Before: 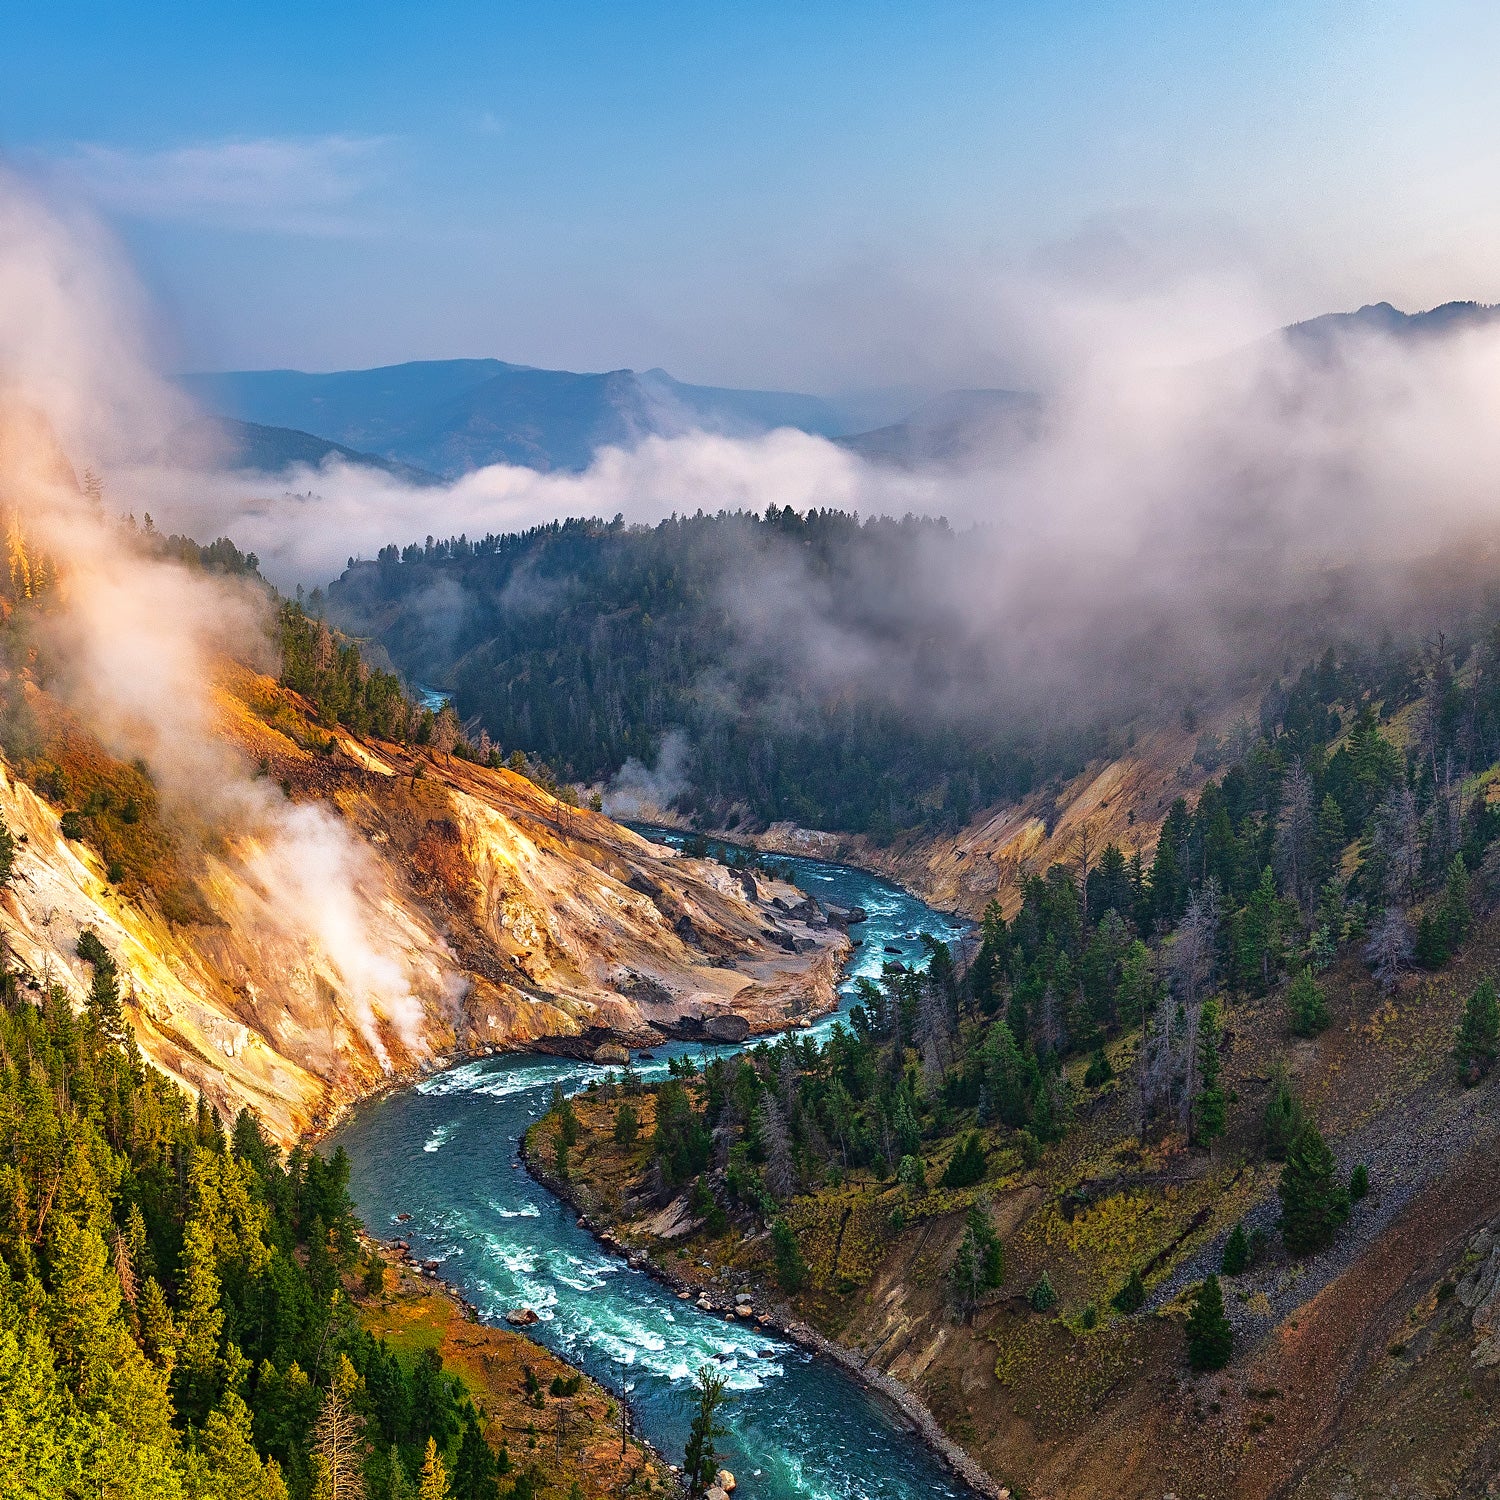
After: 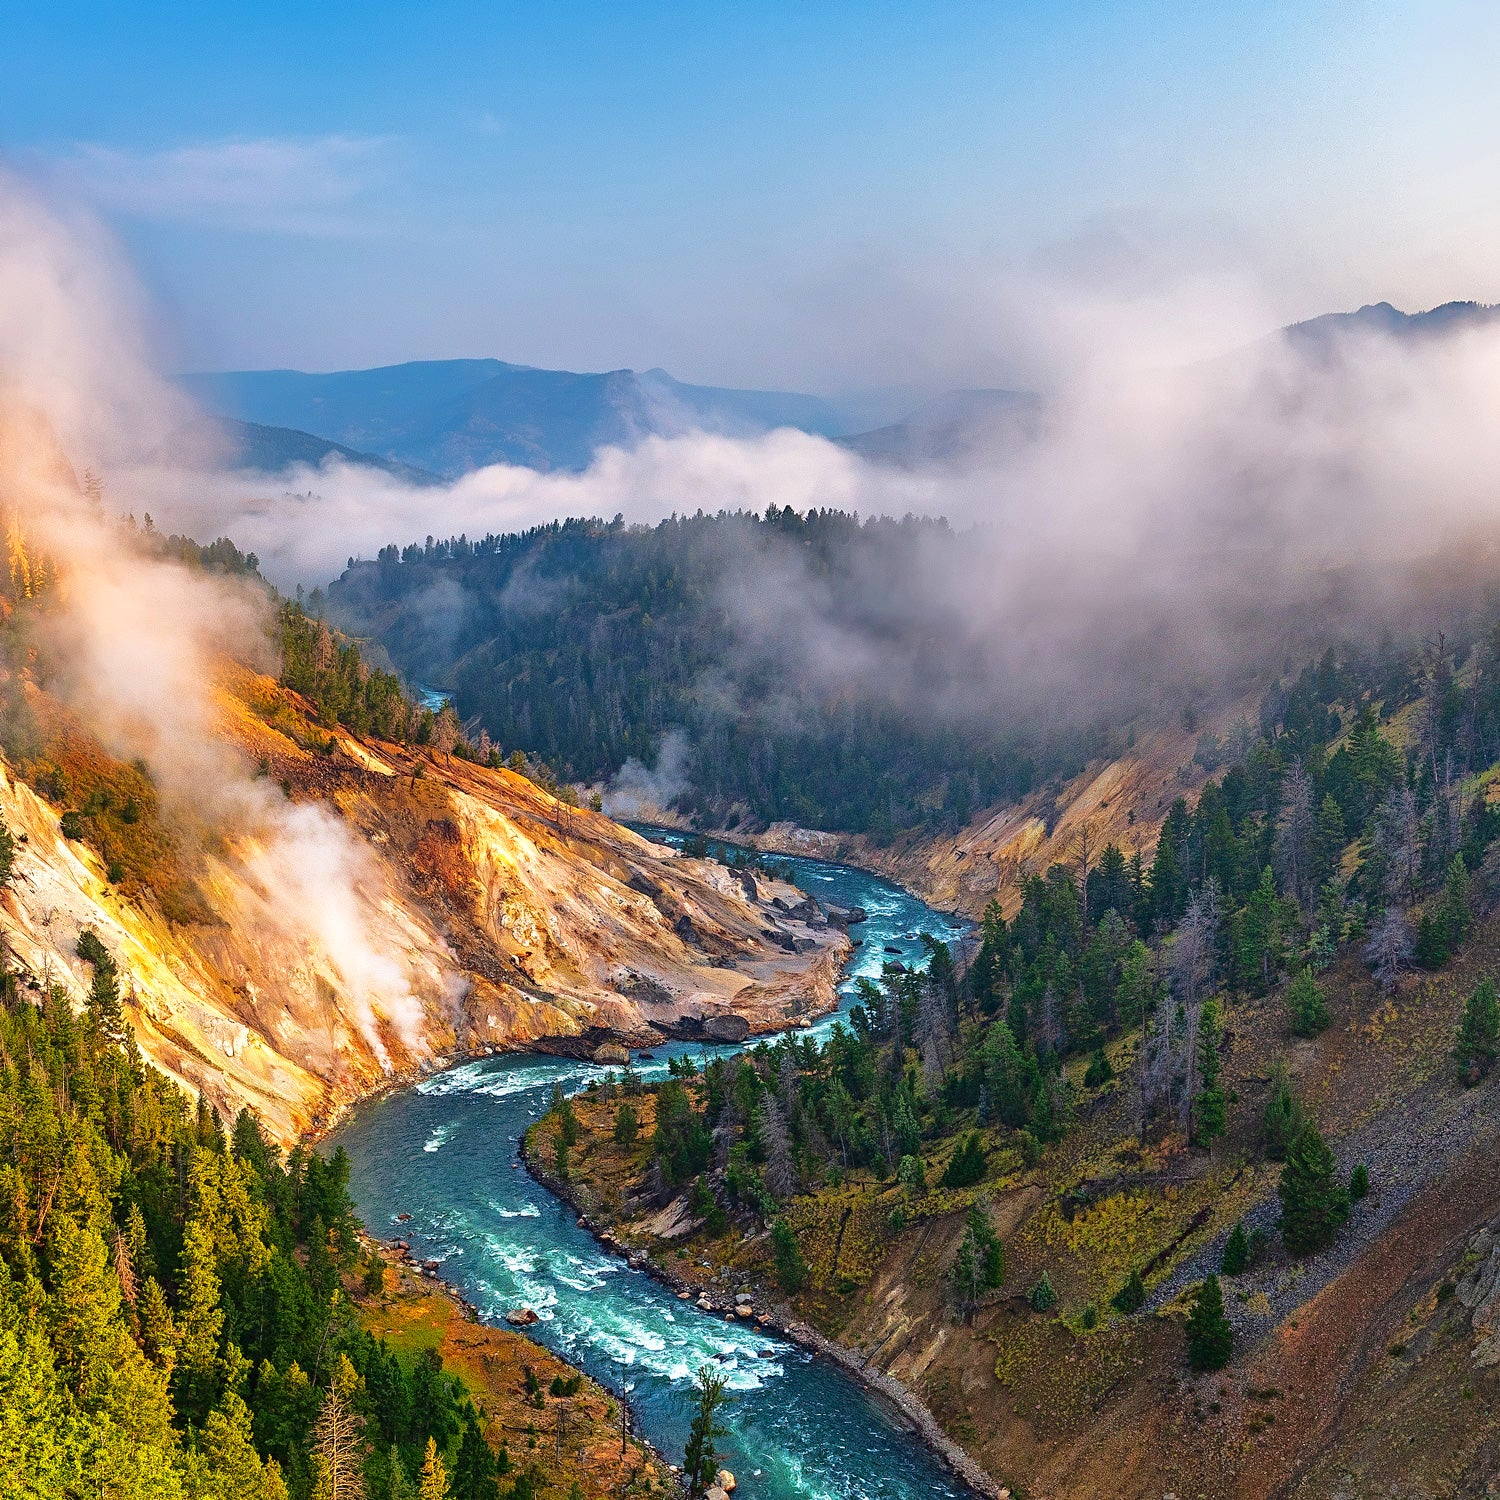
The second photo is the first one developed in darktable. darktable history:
levels: black 8.55%, levels [0, 0.478, 1]
